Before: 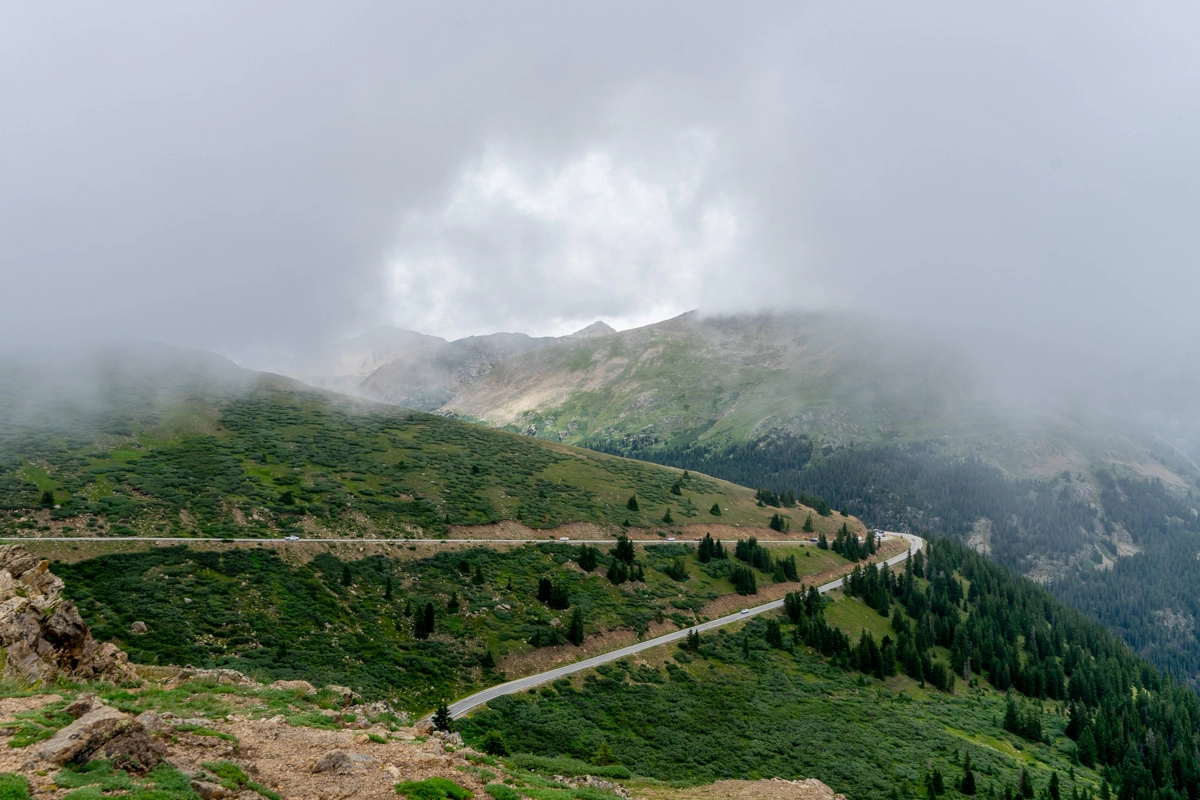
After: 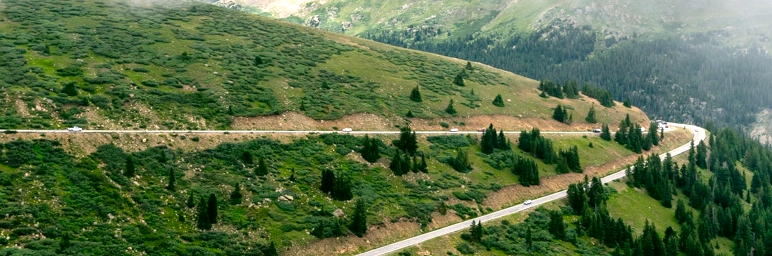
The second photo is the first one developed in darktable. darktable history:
crop: left 18.091%, top 51.13%, right 17.525%, bottom 16.85%
exposure: black level correction 0, exposure 1 EV, compensate highlight preservation false
color correction: highlights a* 4.02, highlights b* 4.98, shadows a* -7.55, shadows b* 4.98
